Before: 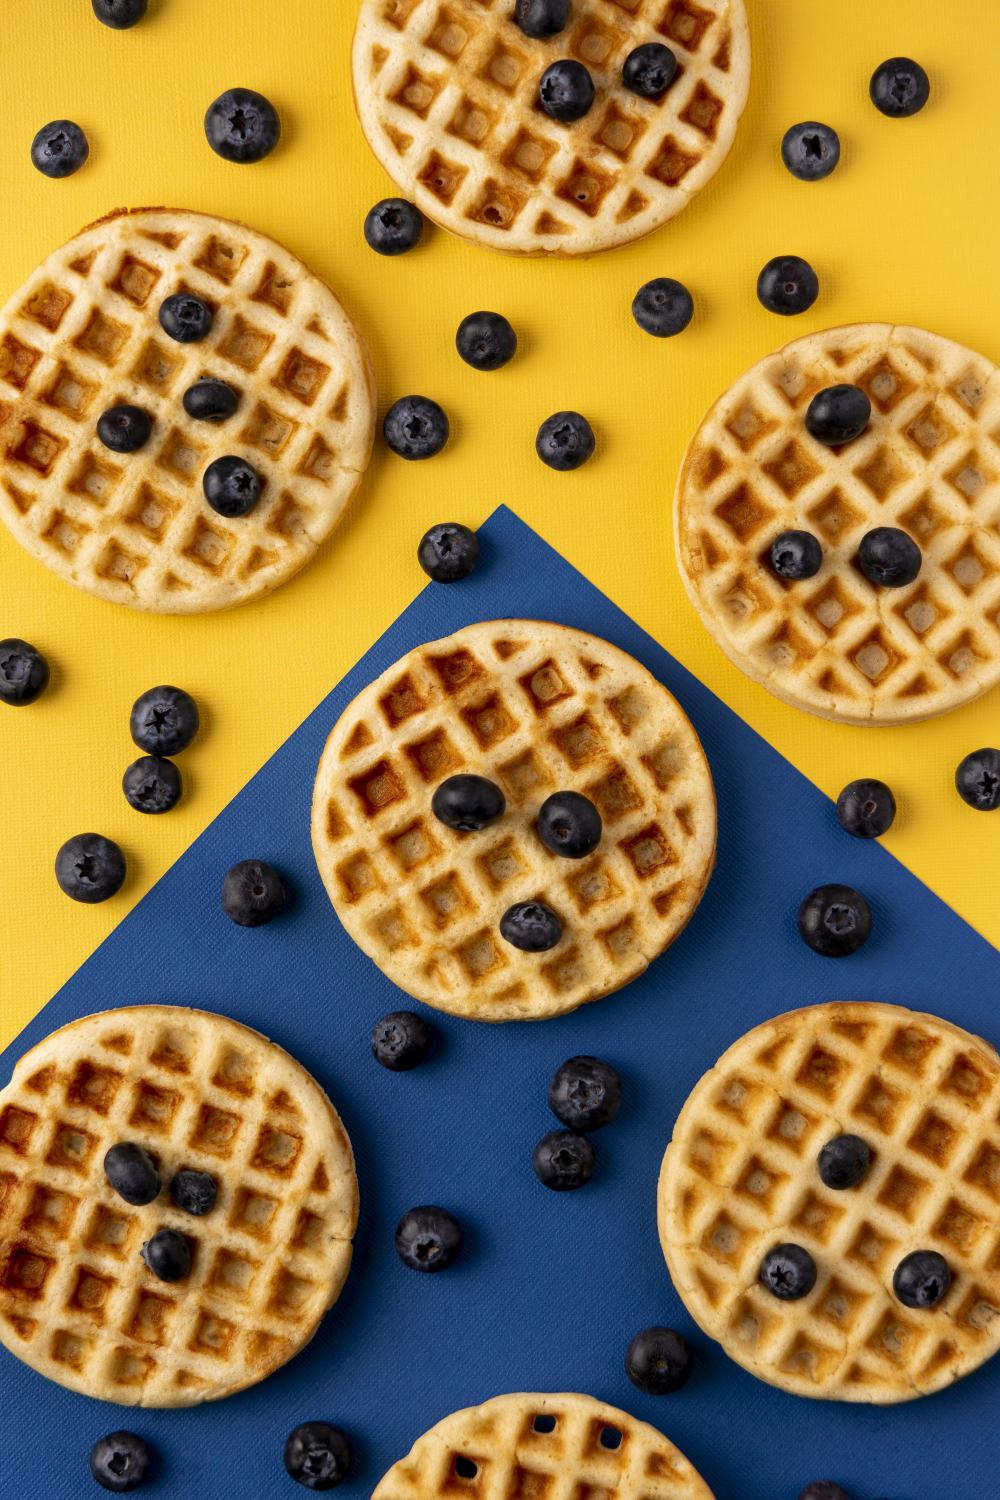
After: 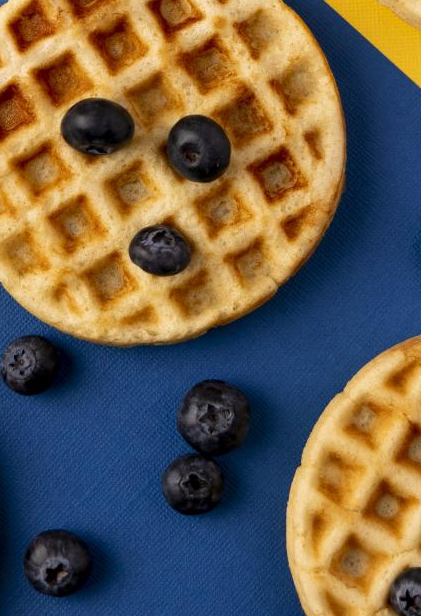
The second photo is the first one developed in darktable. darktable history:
crop: left 37.199%, top 45.113%, right 20.696%, bottom 13.818%
